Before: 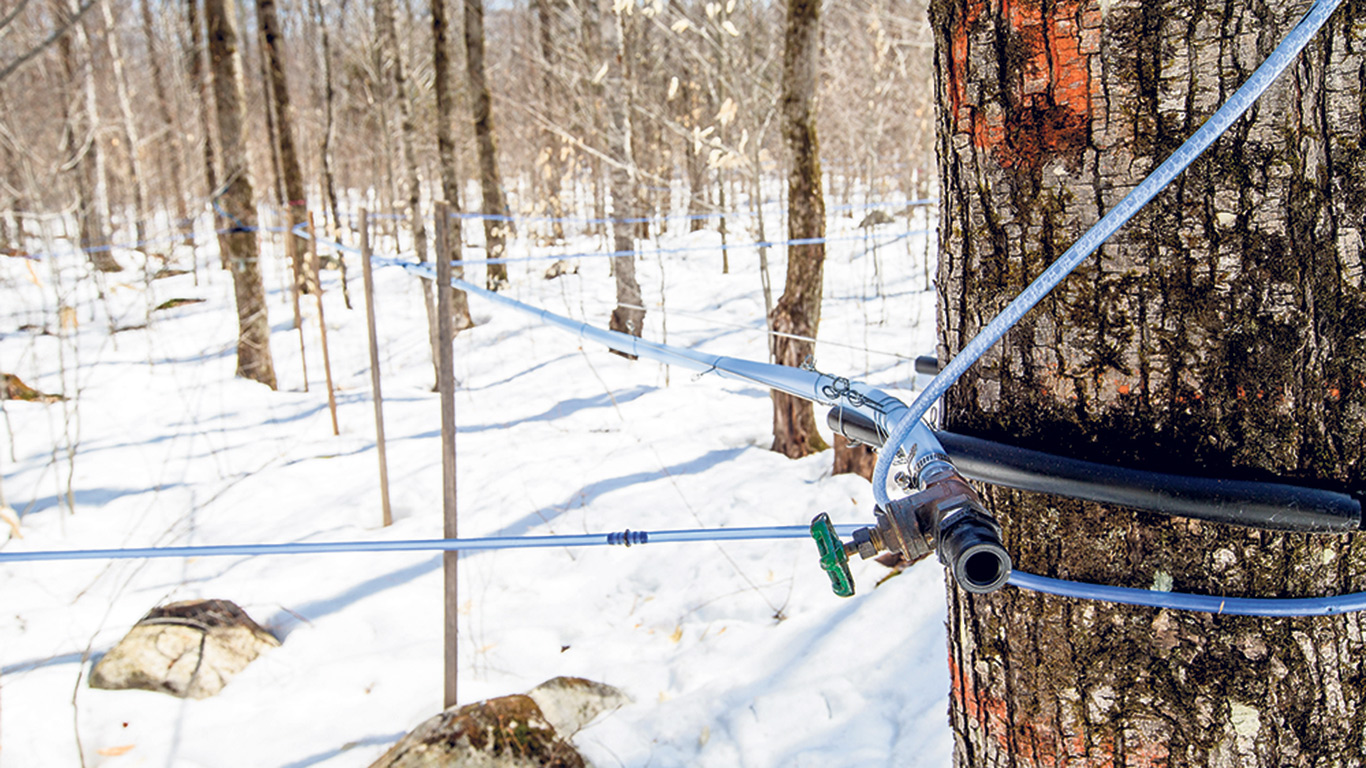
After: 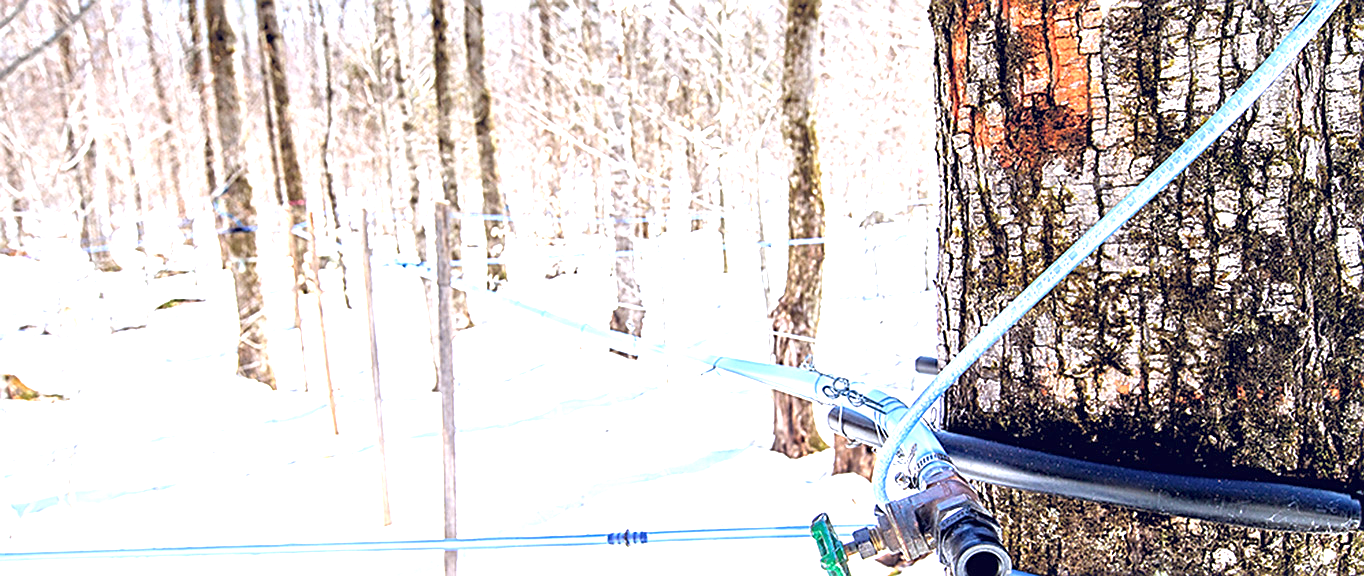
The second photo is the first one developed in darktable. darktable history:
crop: bottom 24.967%
sharpen: on, module defaults
white balance: red 0.967, blue 1.119, emerald 0.756
exposure: black level correction 0, exposure 1.379 EV, compensate exposure bias true, compensate highlight preservation false
